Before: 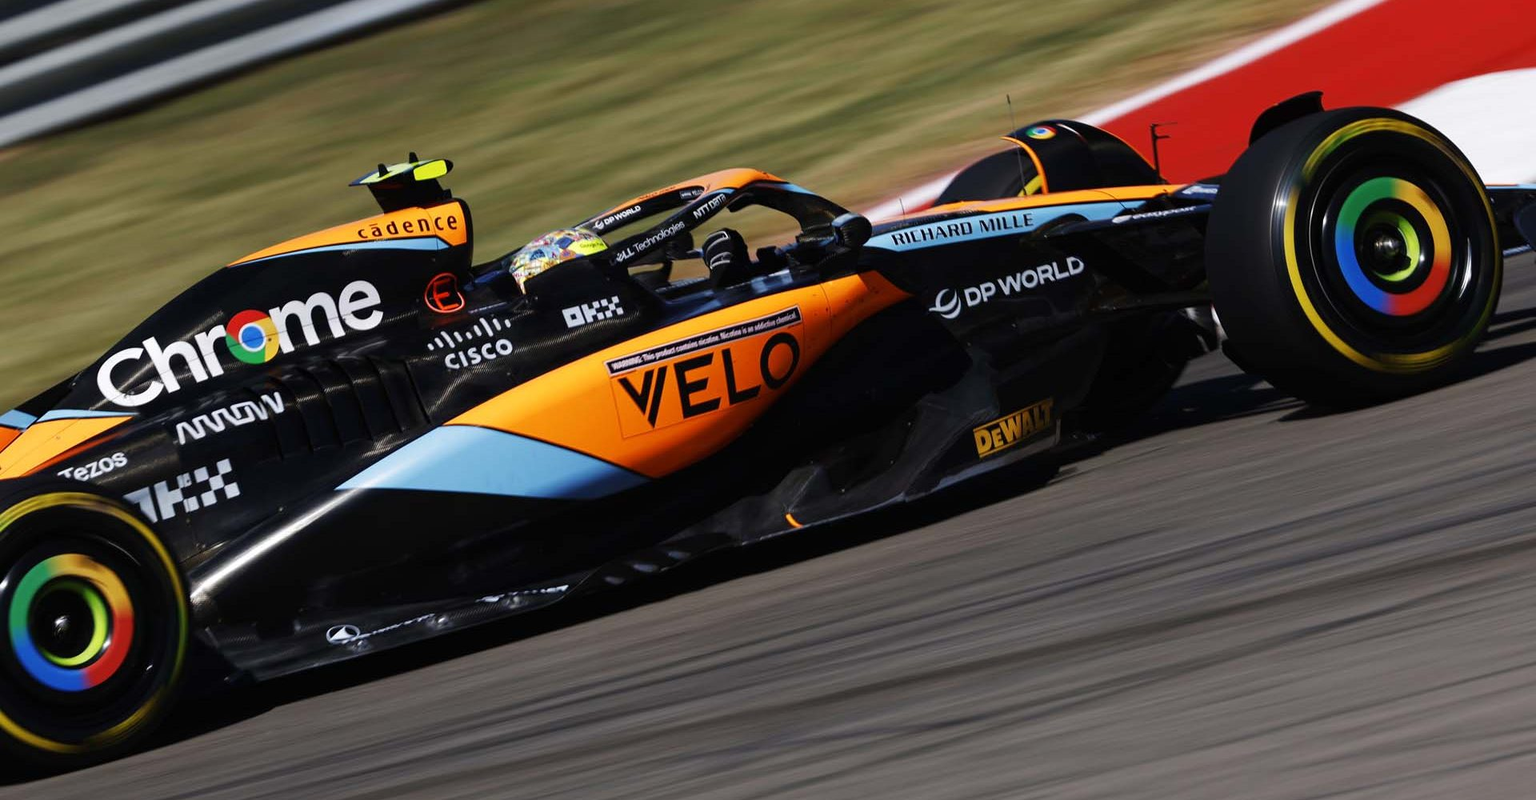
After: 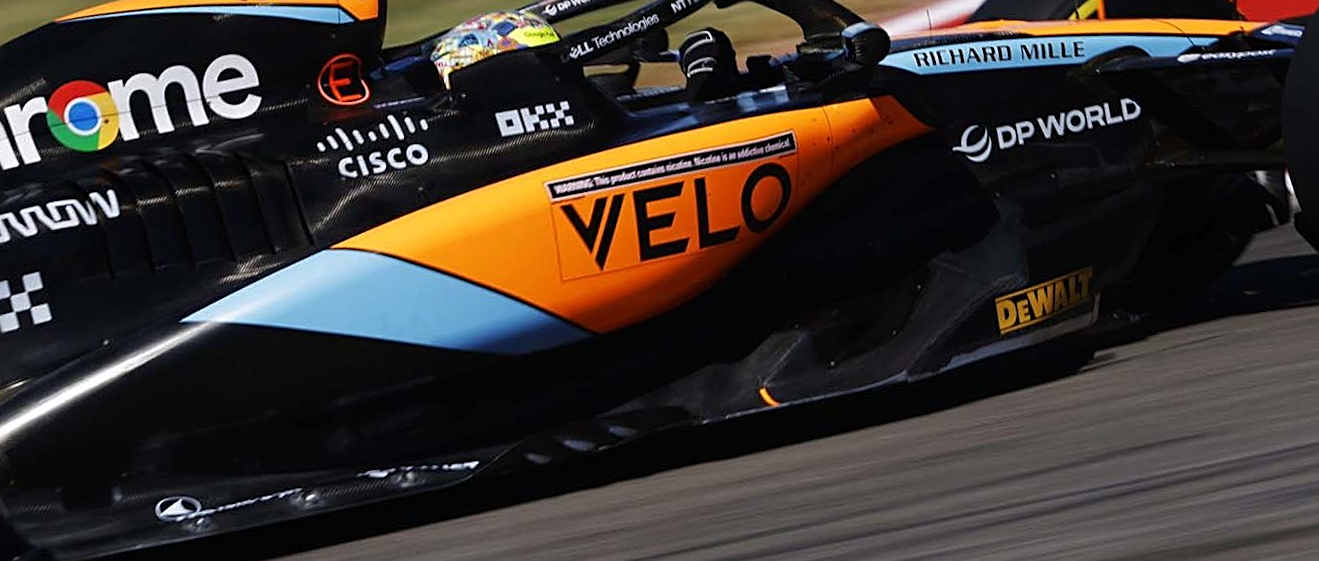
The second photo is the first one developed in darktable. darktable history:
sharpen: on, module defaults
rotate and perspective: rotation 0.679°, lens shift (horizontal) 0.136, crop left 0.009, crop right 0.991, crop top 0.078, crop bottom 0.95
crop and rotate: angle -3.37°, left 9.79%, top 20.73%, right 12.42%, bottom 11.82%
